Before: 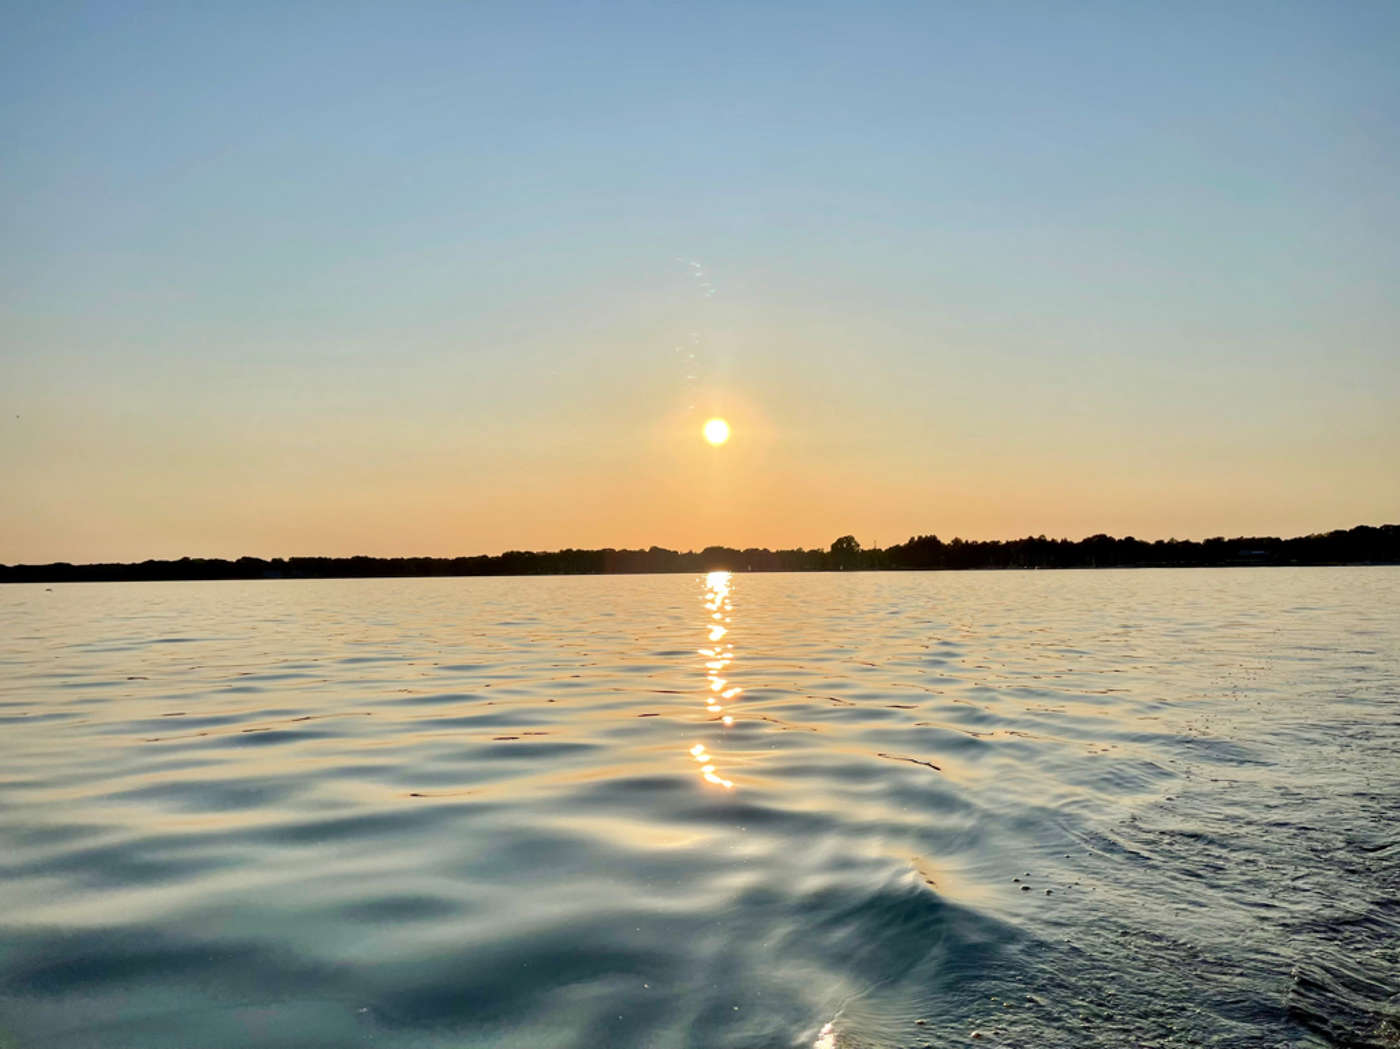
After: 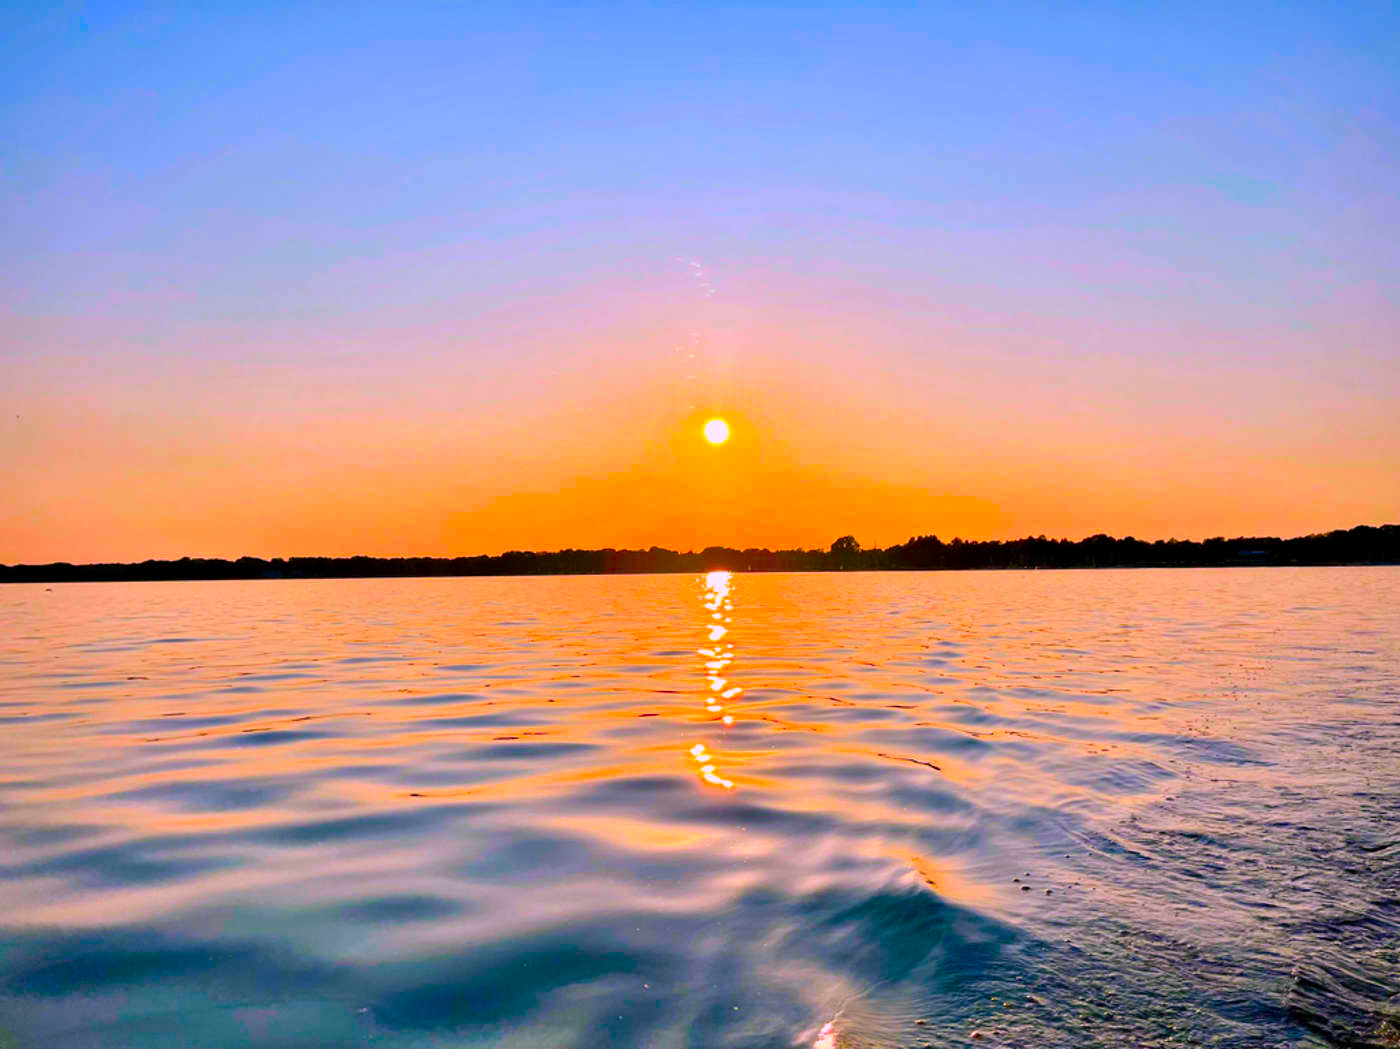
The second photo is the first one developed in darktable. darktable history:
color correction: highlights a* 19.5, highlights b* -11.53, saturation 1.69
color balance rgb: linear chroma grading › global chroma 15%, perceptual saturation grading › global saturation 30%
